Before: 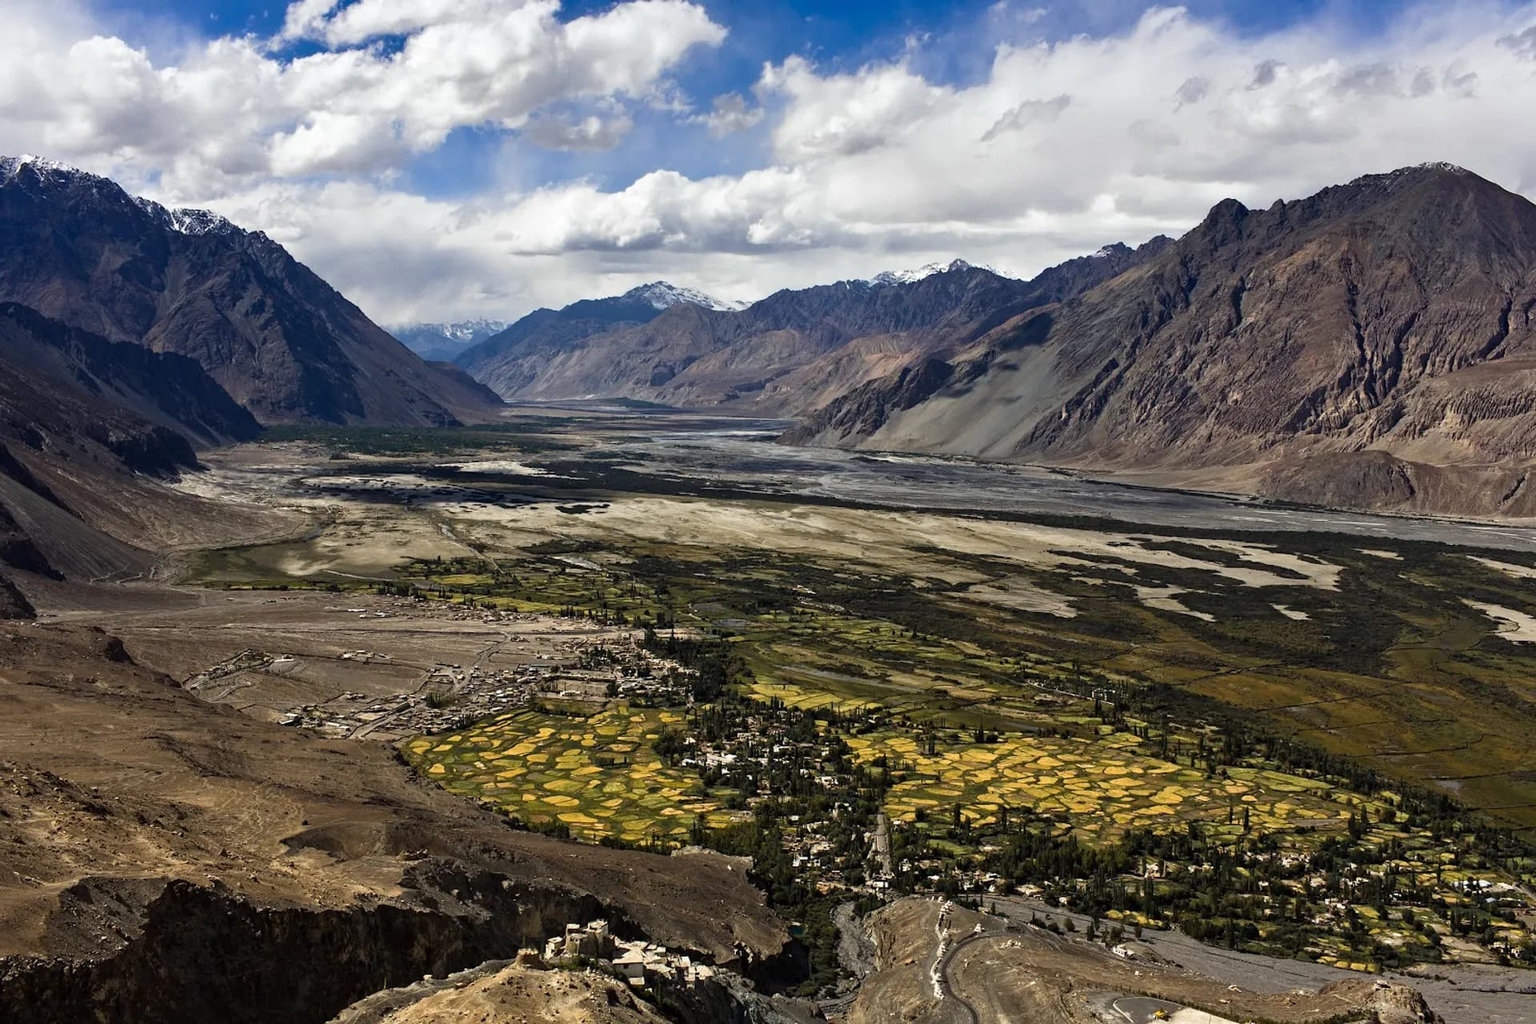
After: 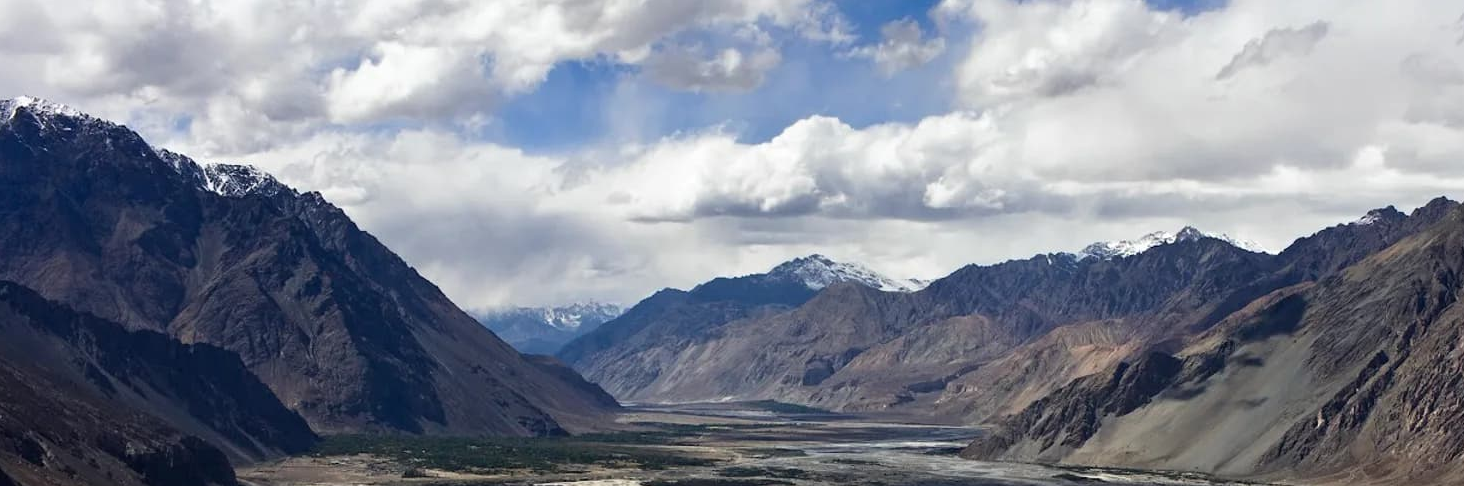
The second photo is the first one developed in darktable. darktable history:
crop: left 0.523%, top 7.65%, right 23.185%, bottom 54.367%
